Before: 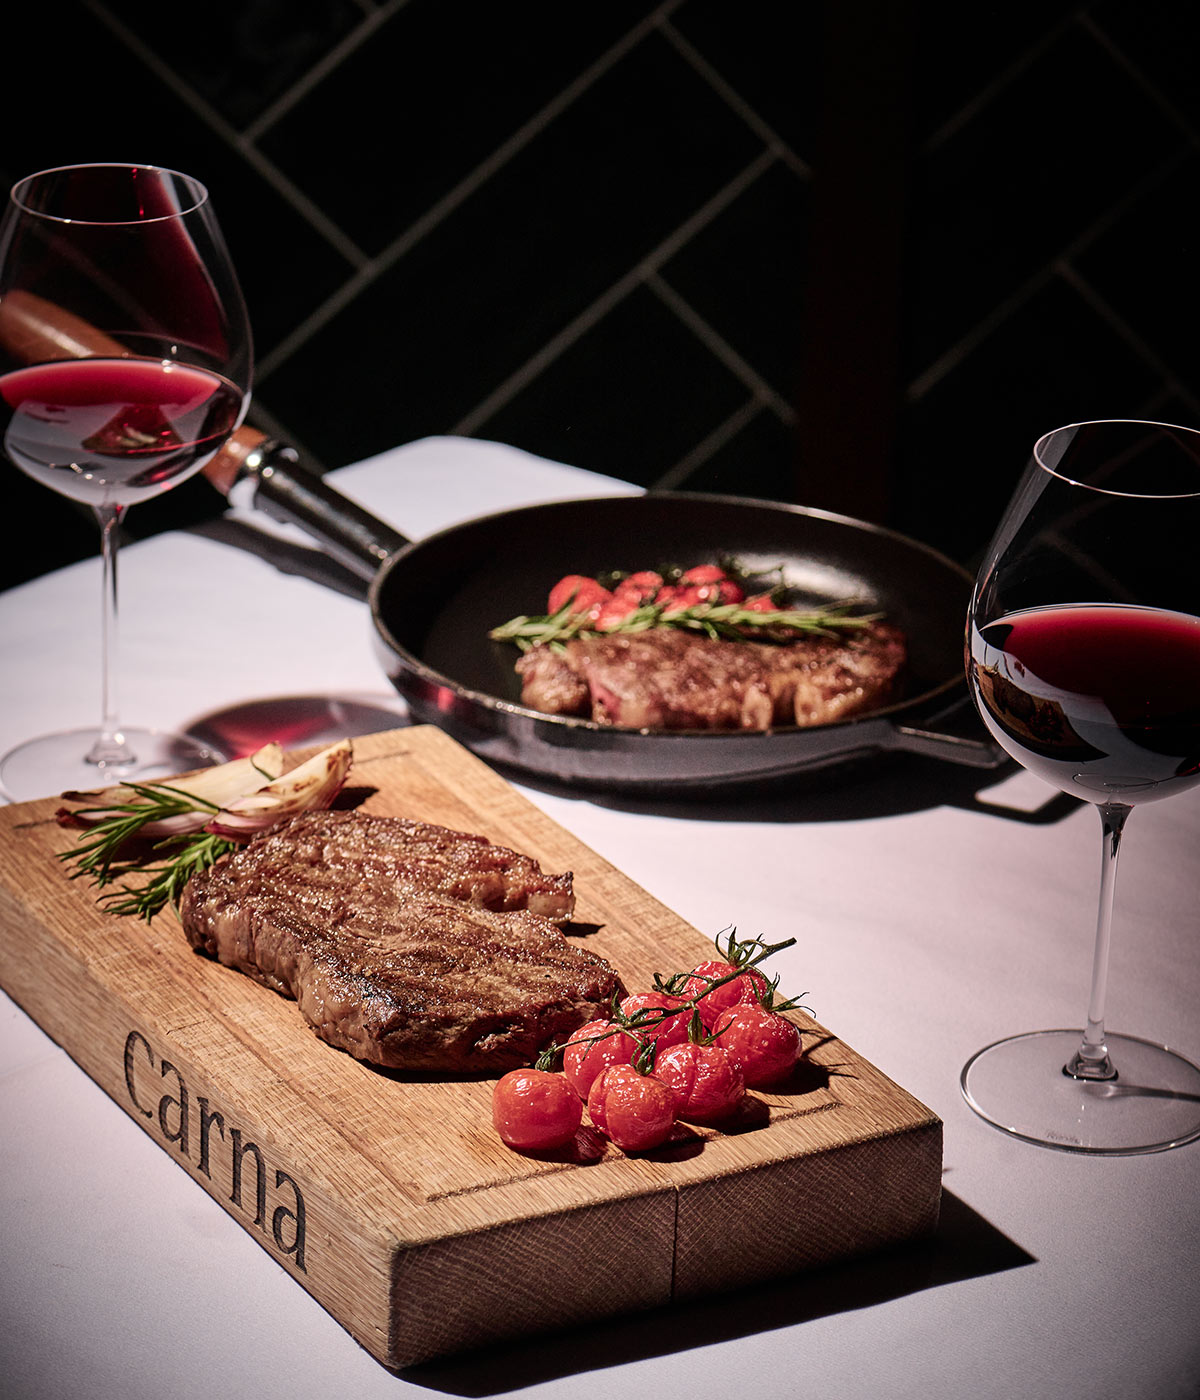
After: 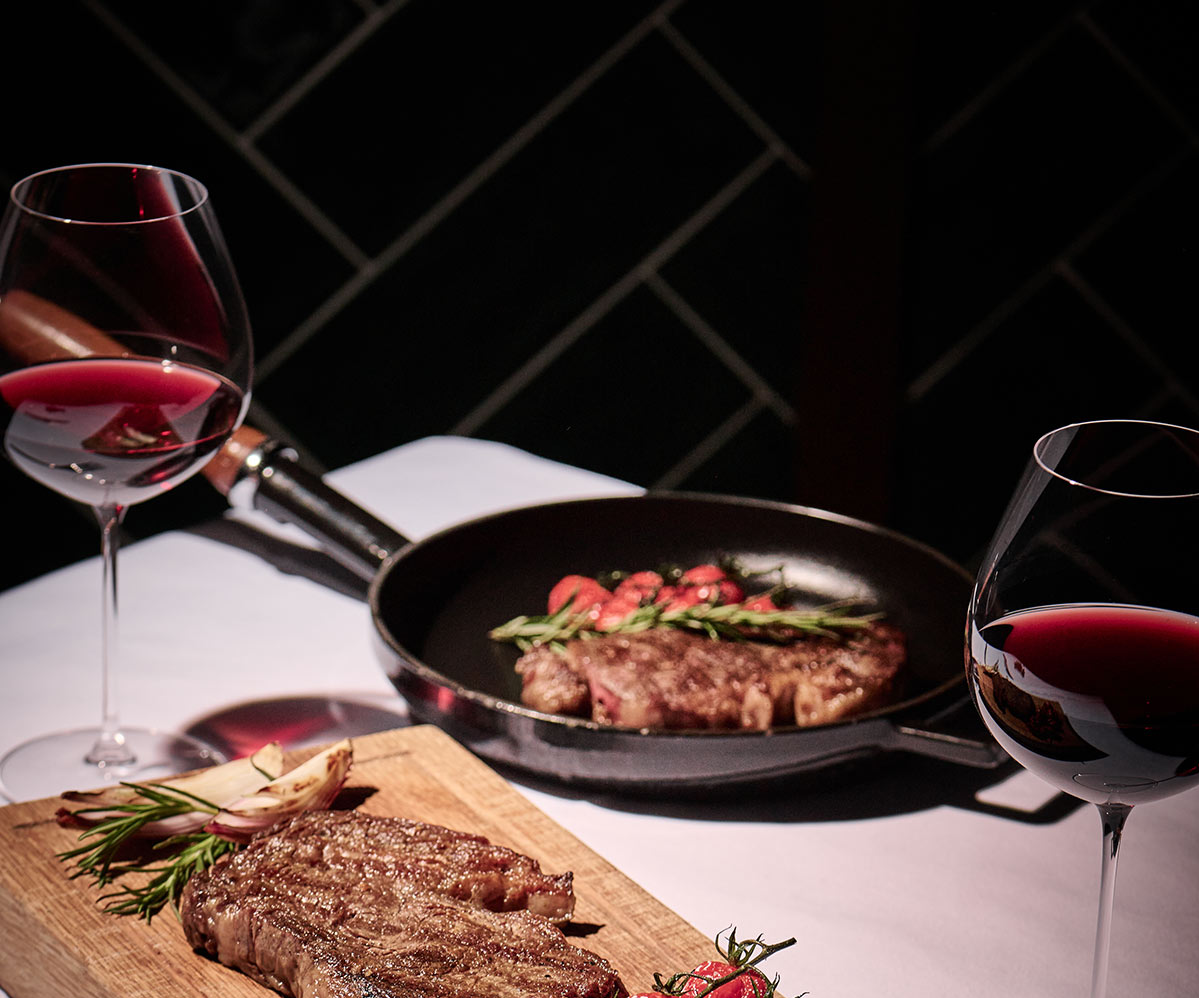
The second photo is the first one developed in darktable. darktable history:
crop: right 0%, bottom 28.674%
